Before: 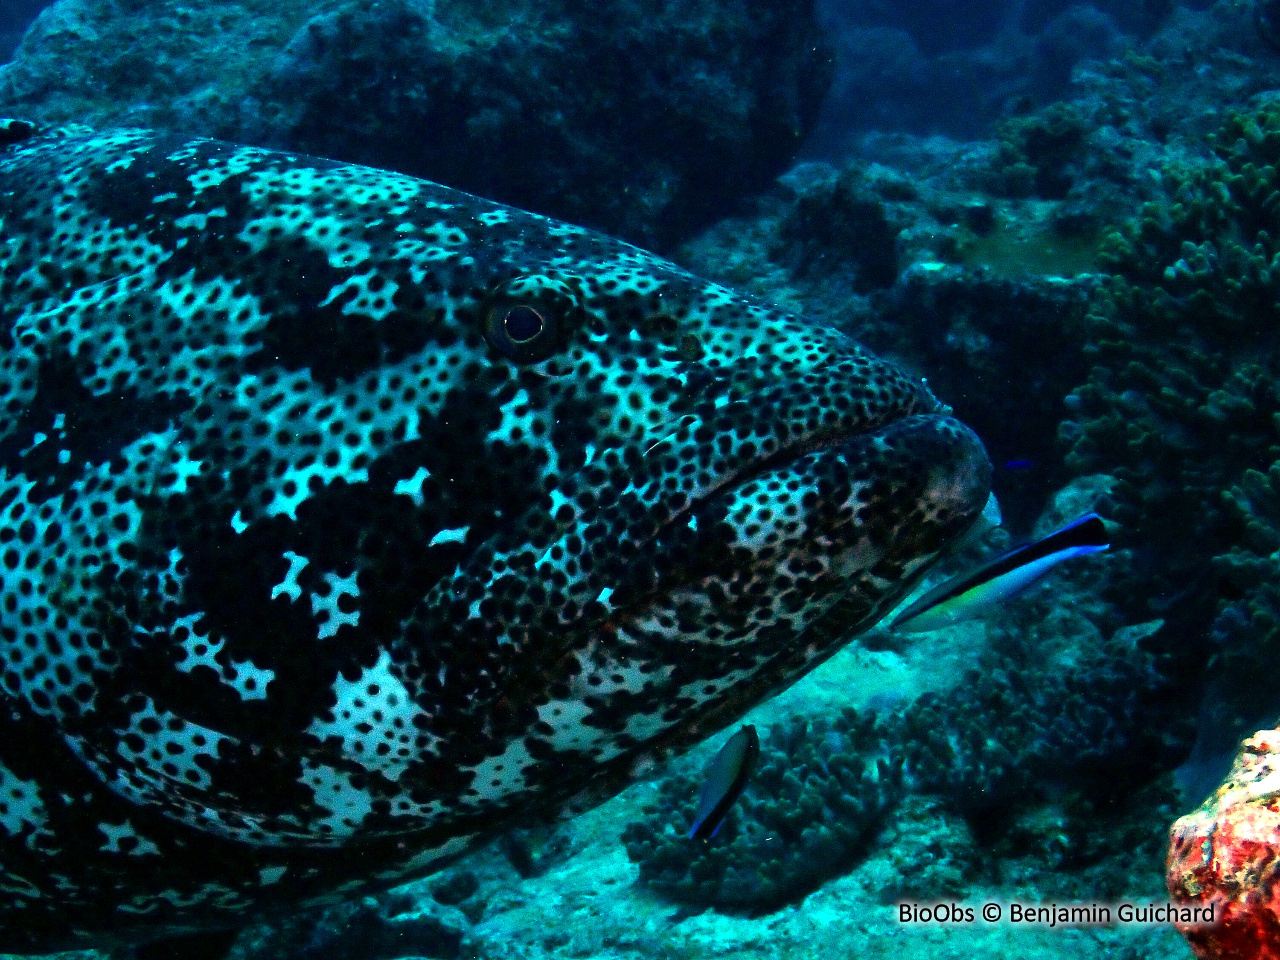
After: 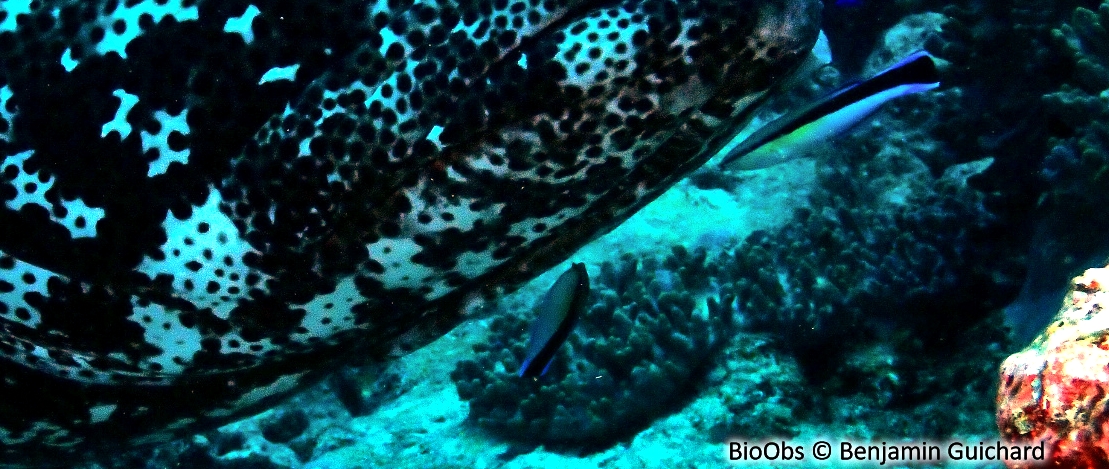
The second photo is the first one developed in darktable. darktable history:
shadows and highlights: shadows 32, highlights -32, soften with gaussian
tone equalizer: -8 EV -0.417 EV, -7 EV -0.389 EV, -6 EV -0.333 EV, -5 EV -0.222 EV, -3 EV 0.222 EV, -2 EV 0.333 EV, -1 EV 0.389 EV, +0 EV 0.417 EV, edges refinement/feathering 500, mask exposure compensation -1.57 EV, preserve details no
crop and rotate: left 13.306%, top 48.129%, bottom 2.928%
exposure: black level correction 0.001, exposure 0.191 EV, compensate highlight preservation false
